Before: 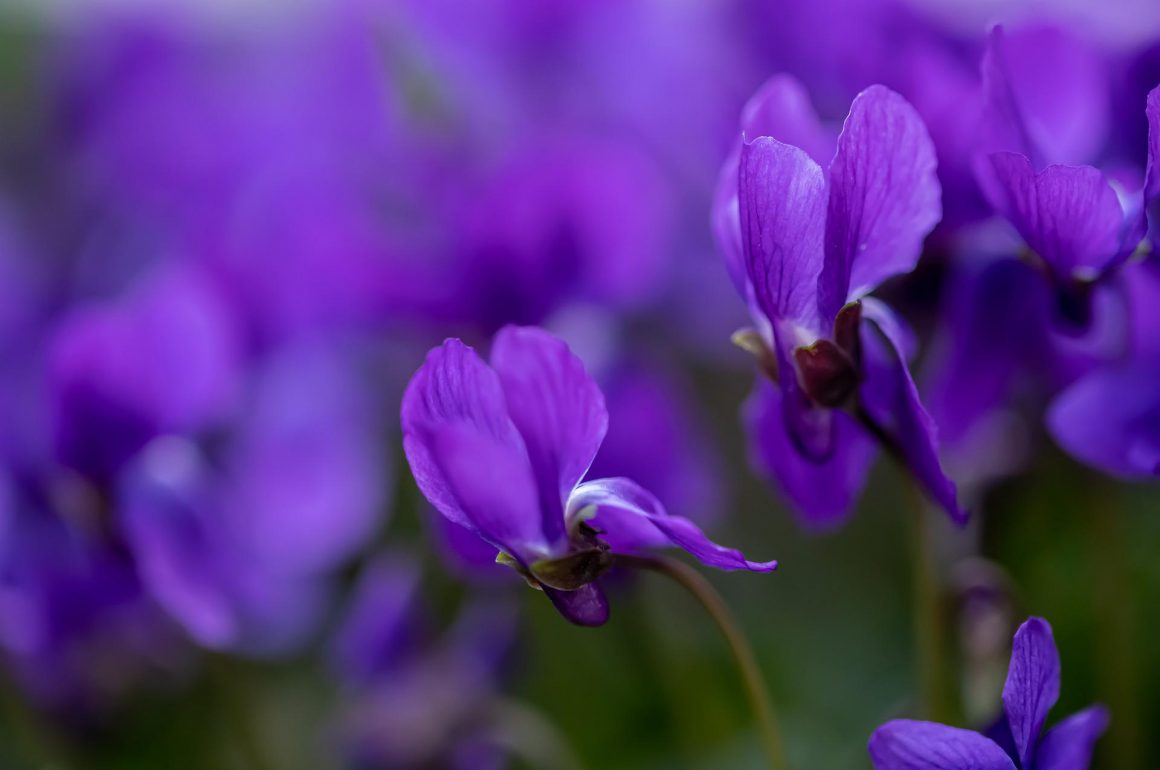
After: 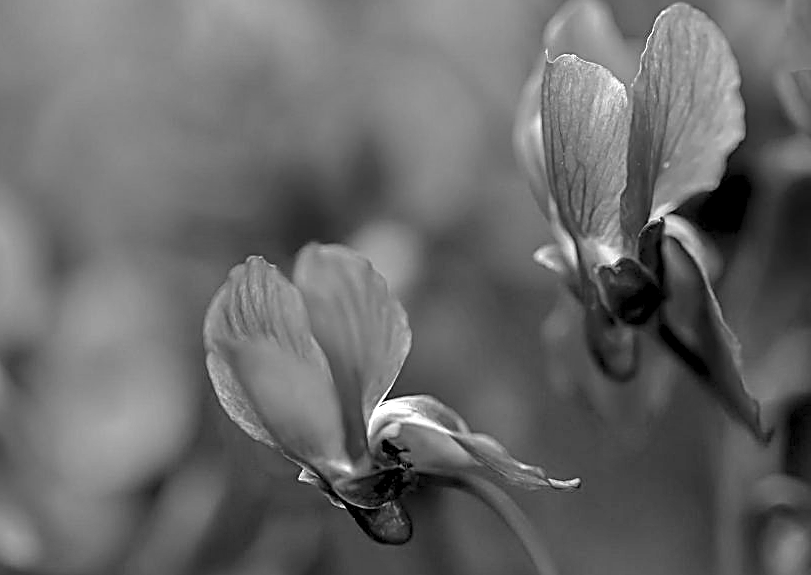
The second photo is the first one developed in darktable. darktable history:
levels: levels [0.073, 0.497, 0.972]
exposure: black level correction 0, exposure 1.1 EV, compensate exposure bias true, compensate highlight preservation false
white balance: red 1, blue 1
crop and rotate: left 17.046%, top 10.659%, right 12.989%, bottom 14.553%
monochrome: on, module defaults
sharpen: amount 1
